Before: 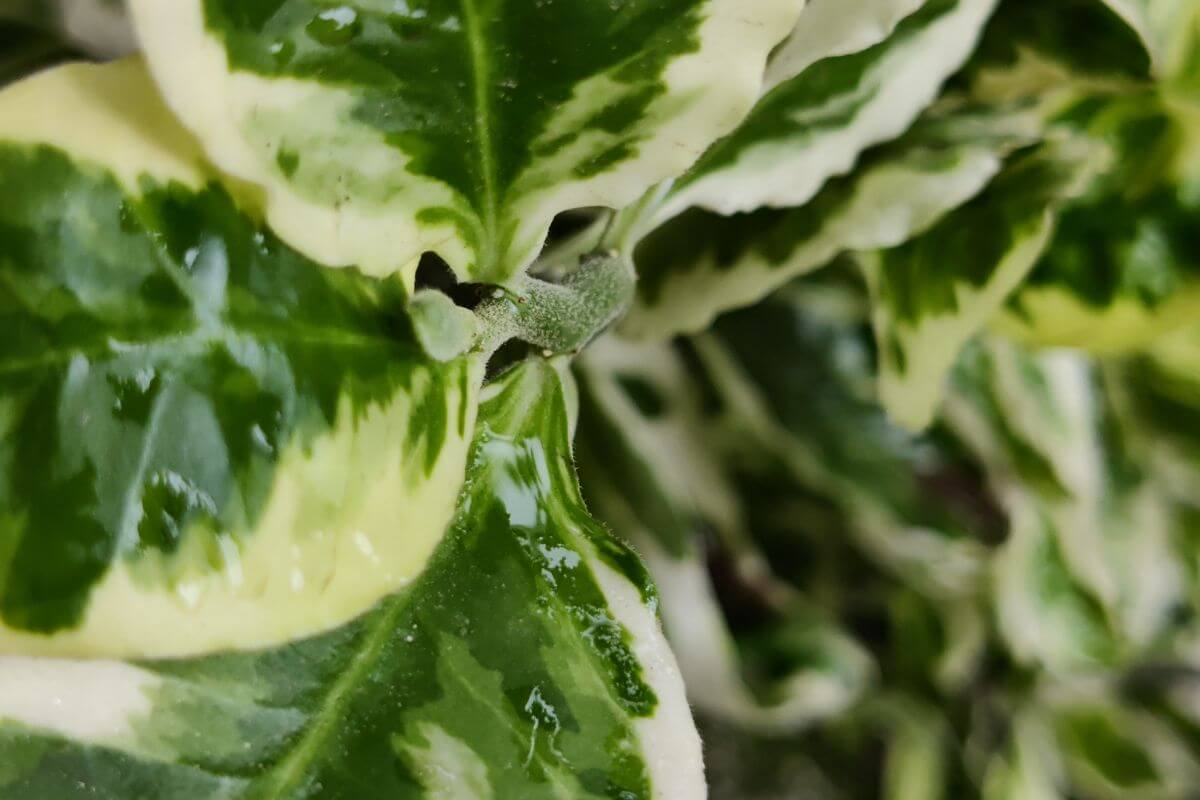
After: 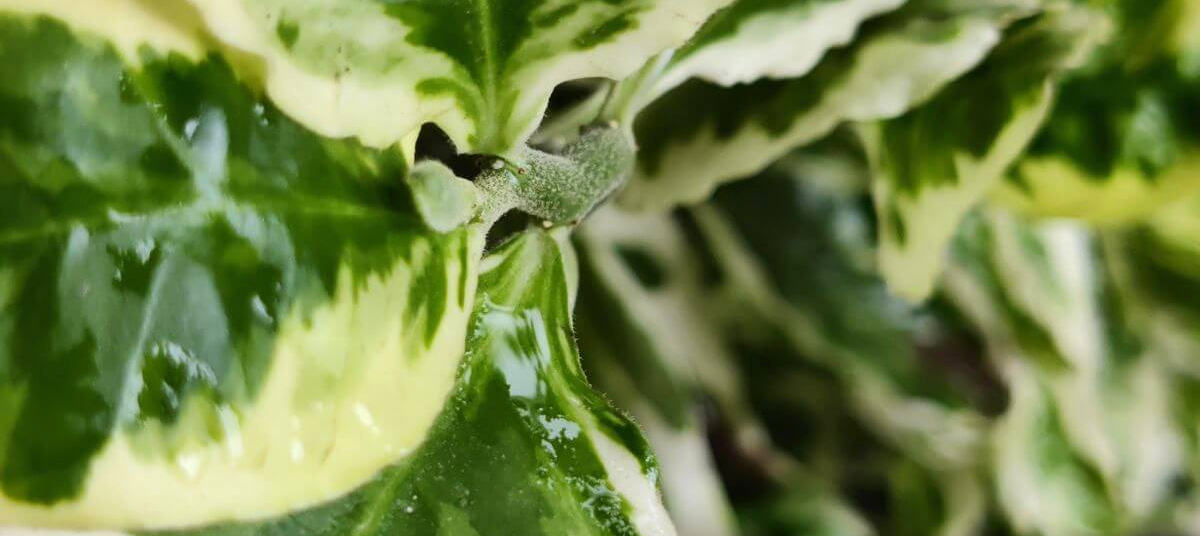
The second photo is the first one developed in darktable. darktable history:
exposure: black level correction 0, exposure 0.302 EV, compensate highlight preservation false
crop: top 16.237%, bottom 16.761%
